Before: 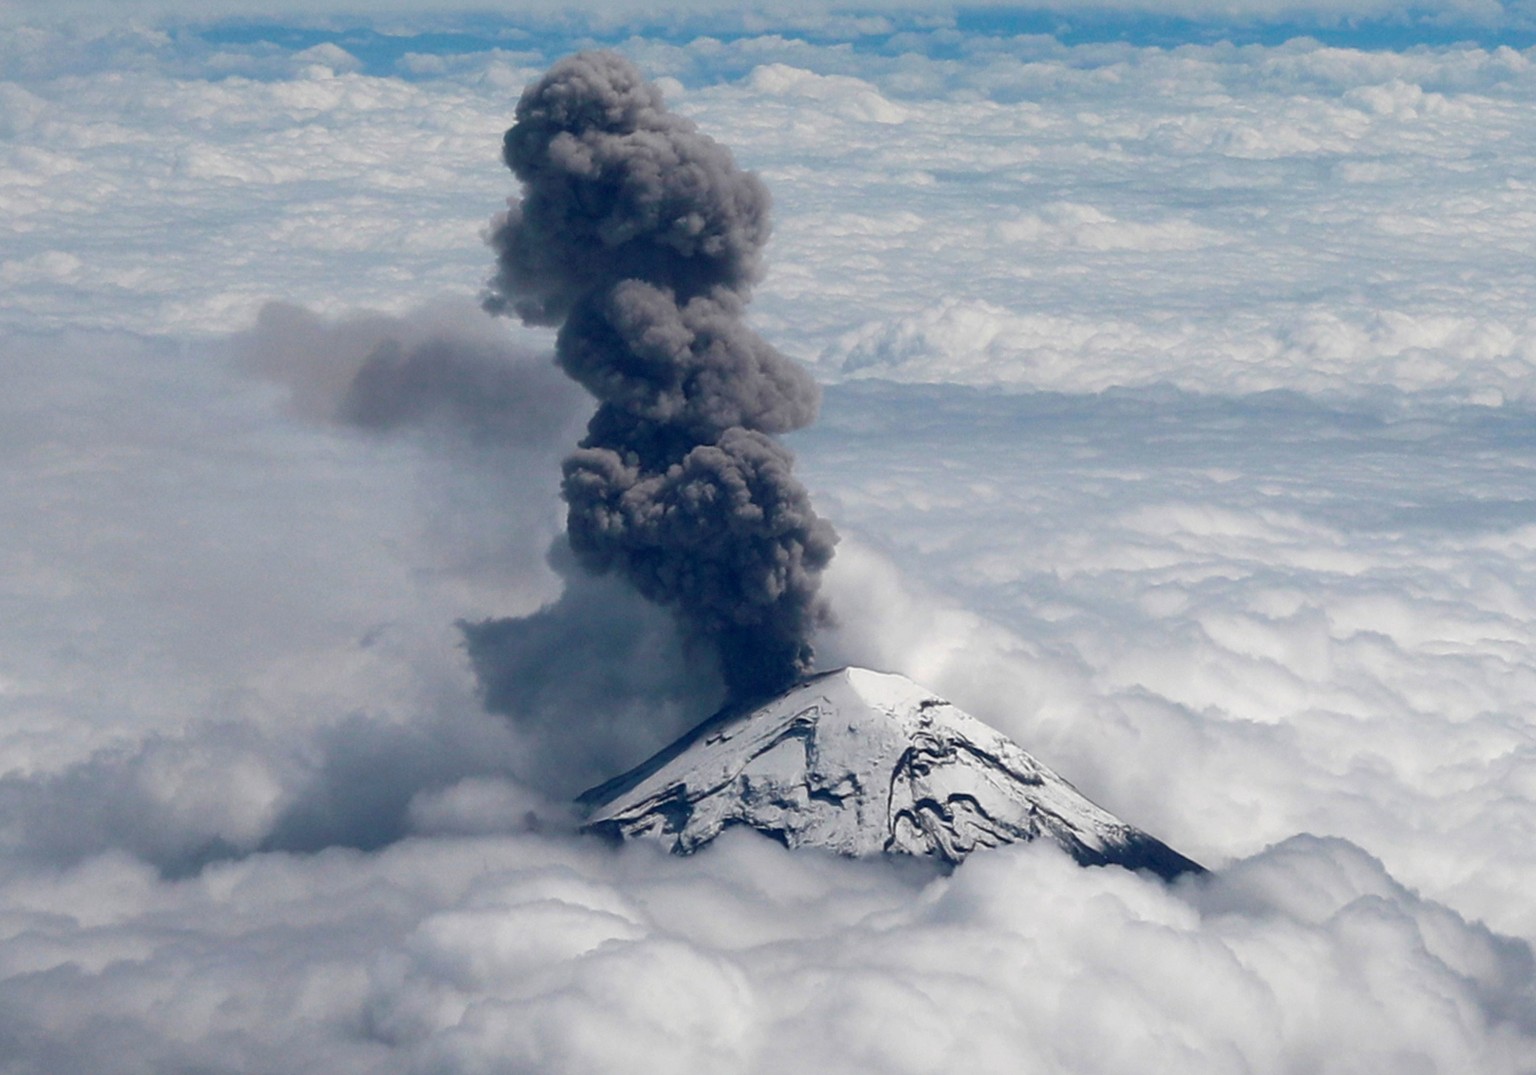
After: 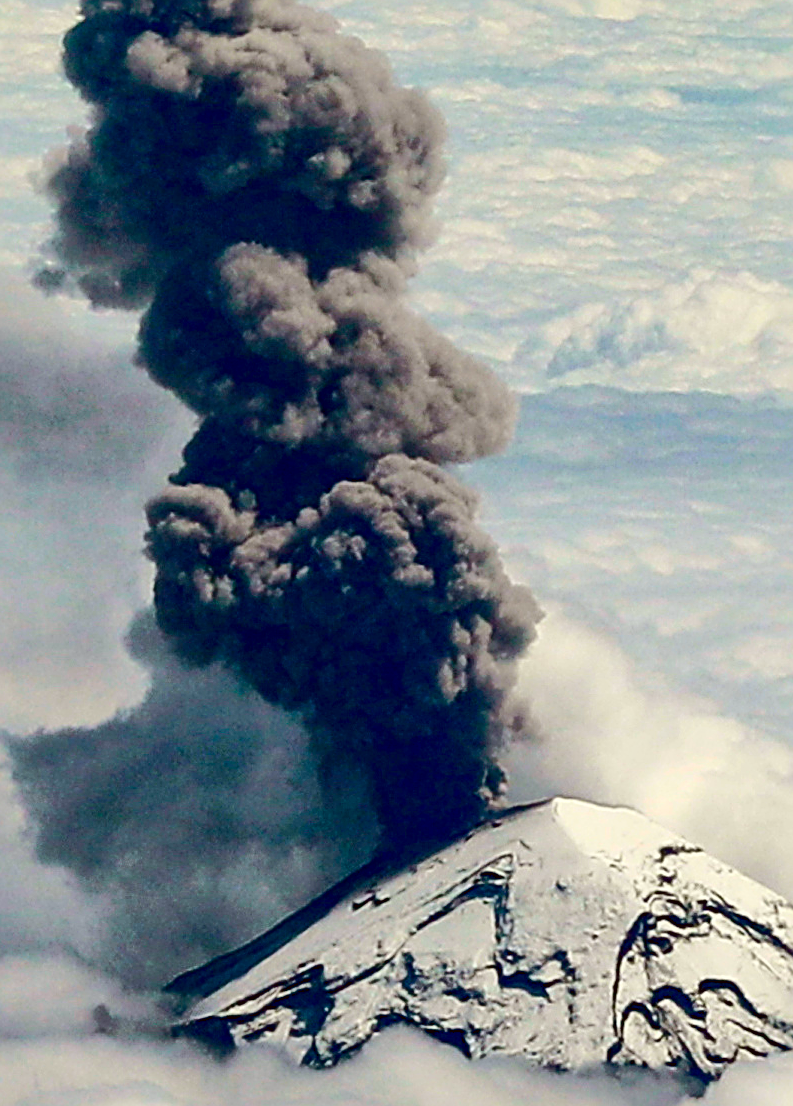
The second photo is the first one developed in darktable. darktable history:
base curve: curves: ch0 [(0, 0) (0.032, 0.025) (0.121, 0.166) (0.206, 0.329) (0.605, 0.79) (1, 1)]
shadows and highlights: highlights color adjustment 49.29%
color balance rgb: perceptual saturation grading › global saturation 20%, perceptual saturation grading › highlights -24.929%, perceptual saturation grading › shadows 24.607%, perceptual brilliance grading › mid-tones 10.578%, perceptual brilliance grading › shadows 14.664%
contrast brightness saturation: contrast 0.217, brightness -0.194, saturation 0.242
local contrast: mode bilateral grid, contrast 29, coarseness 16, detail 116%, midtone range 0.2
color correction: highlights a* -1.24, highlights b* 10.52, shadows a* 0.643, shadows b* 19.57
crop and rotate: left 29.965%, top 10.216%, right 33.979%, bottom 17.857%
sharpen: radius 2.662, amount 0.664
